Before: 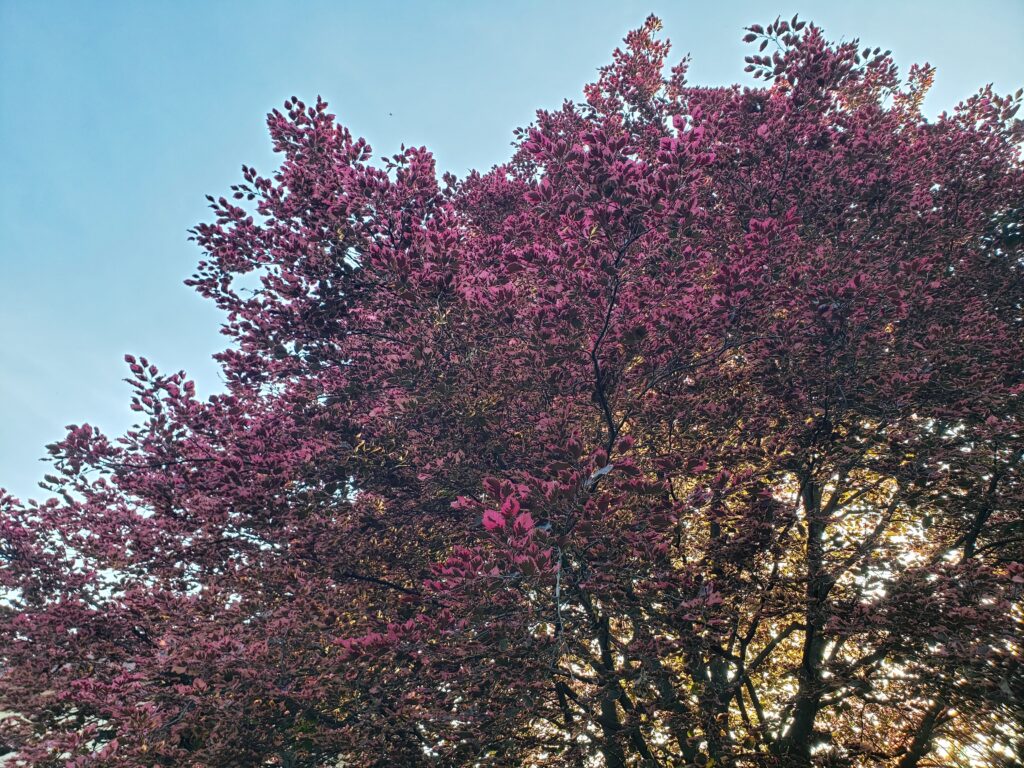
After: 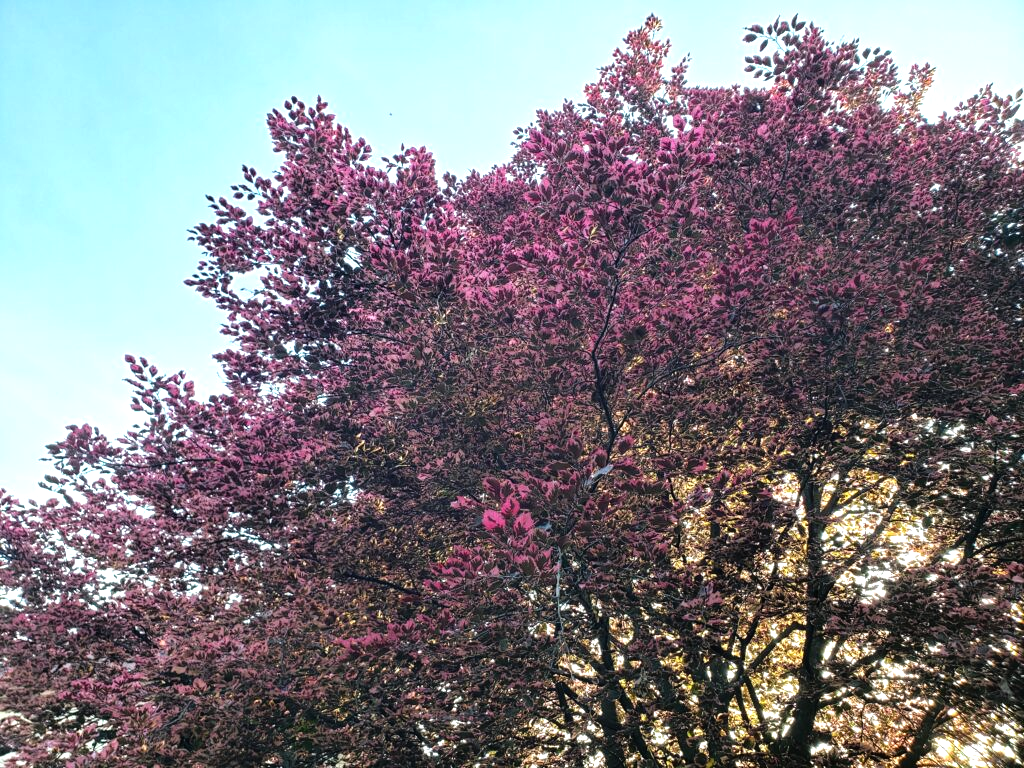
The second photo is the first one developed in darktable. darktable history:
tone equalizer: -8 EV -0.741 EV, -7 EV -0.695 EV, -6 EV -0.626 EV, -5 EV -0.409 EV, -3 EV 0.38 EV, -2 EV 0.6 EV, -1 EV 0.689 EV, +0 EV 0.758 EV
